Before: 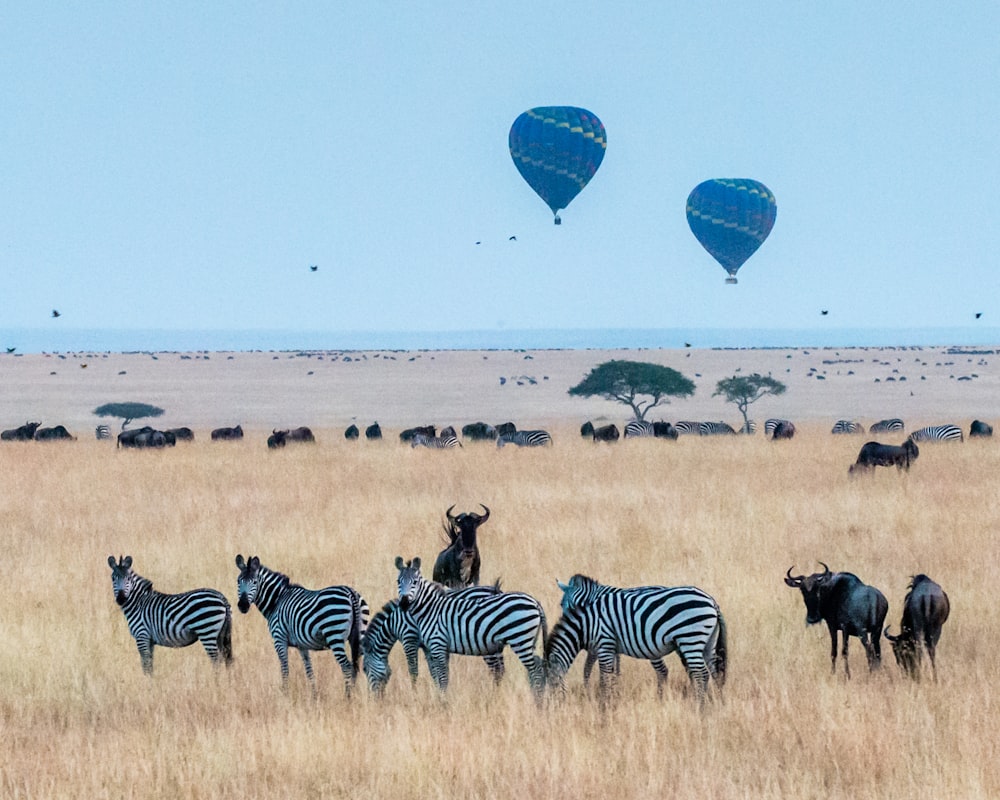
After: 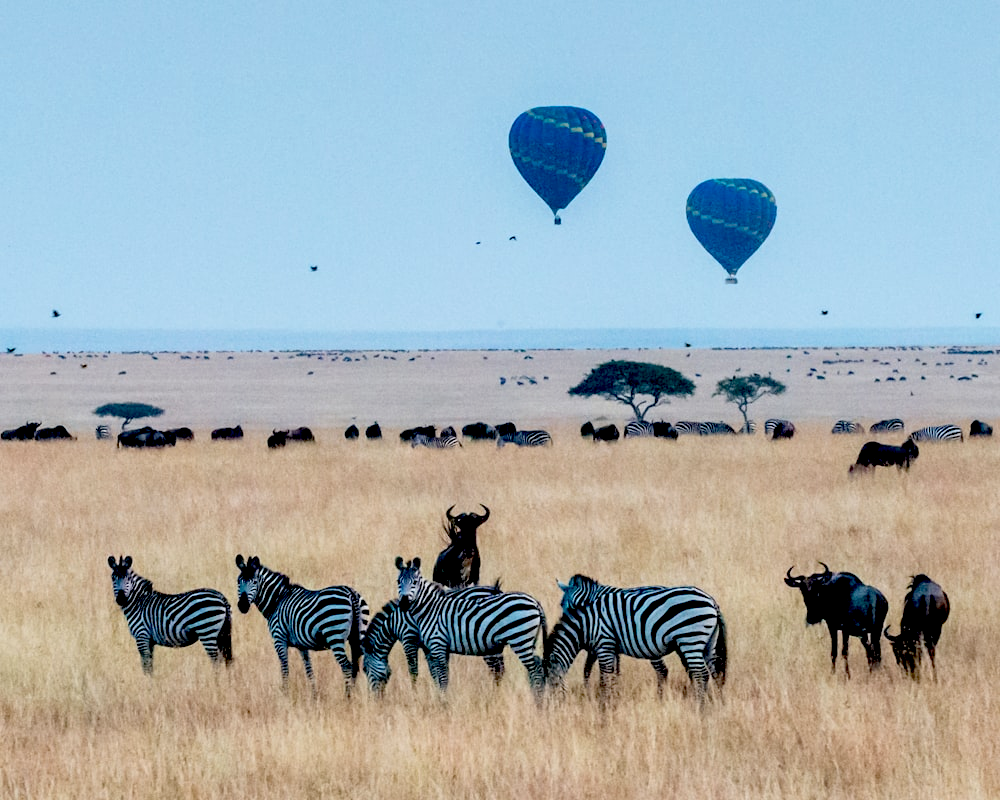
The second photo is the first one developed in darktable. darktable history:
exposure: black level correction 0.056, exposure -0.039 EV, compensate highlight preservation false
white balance: emerald 1
